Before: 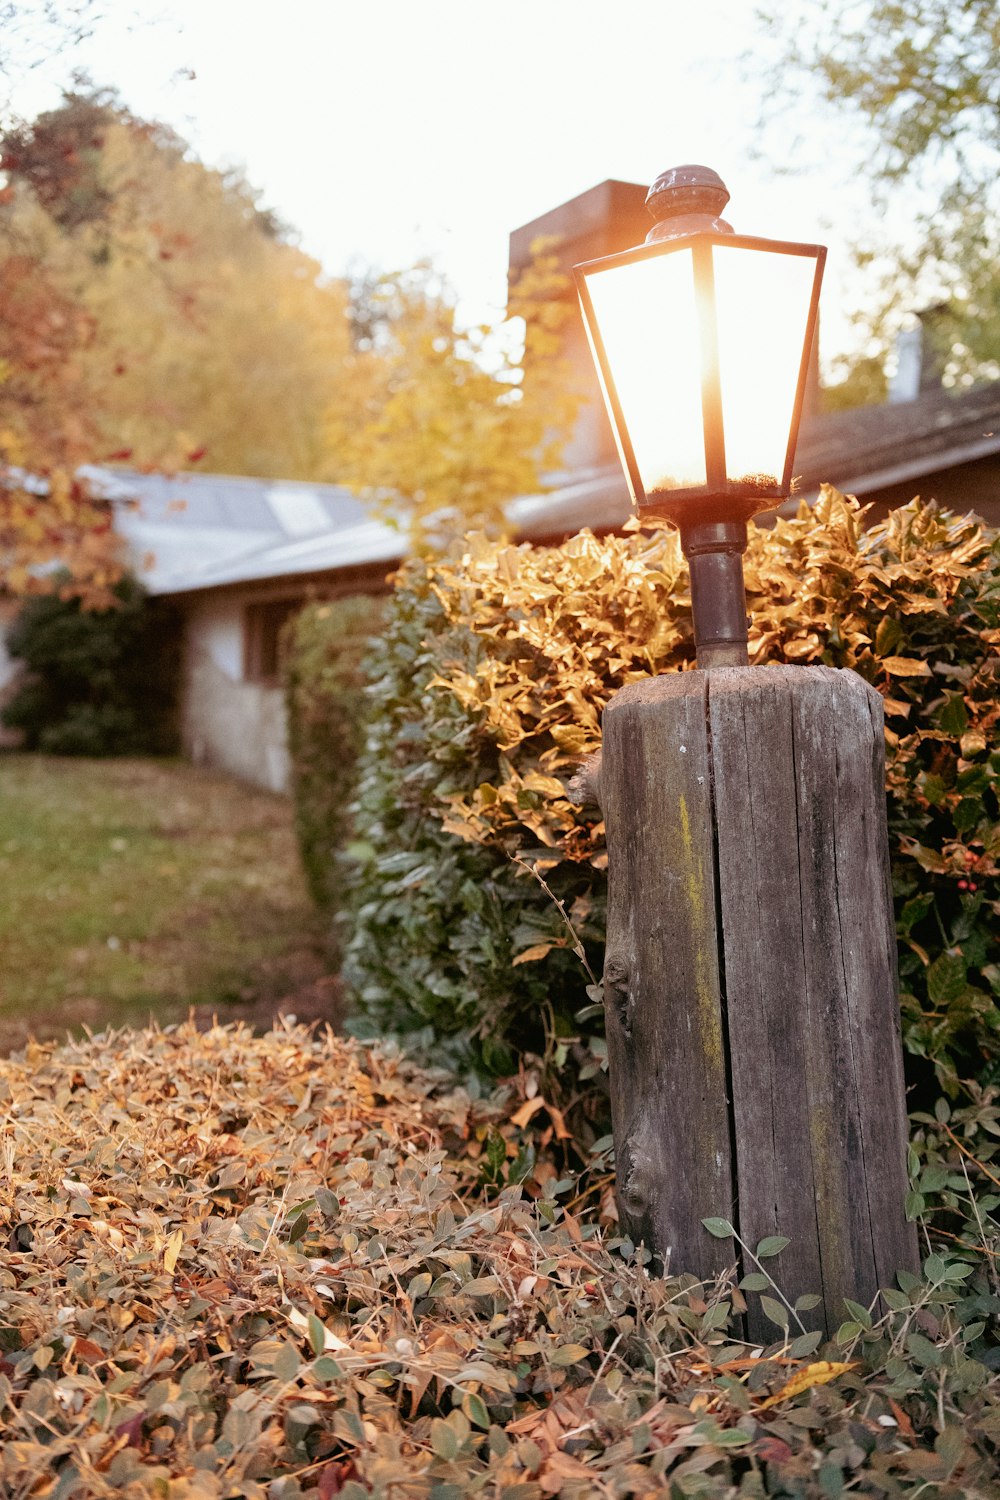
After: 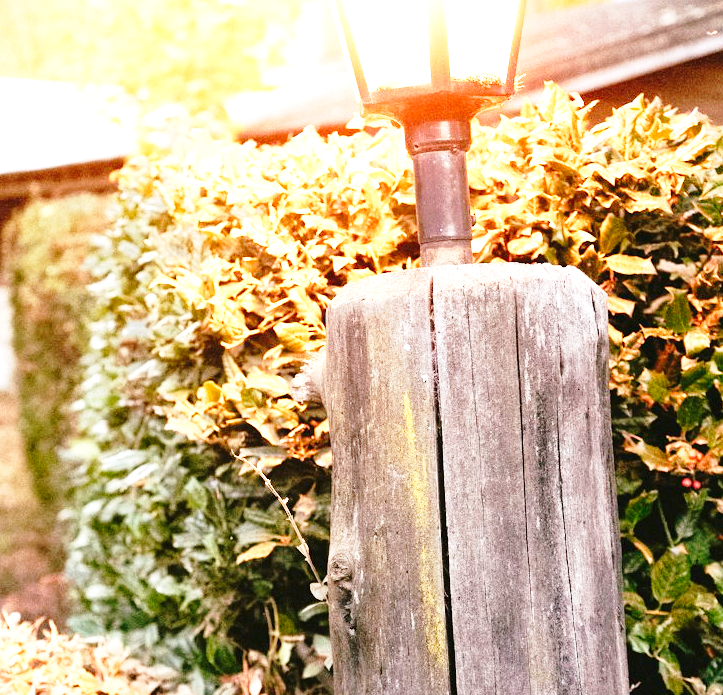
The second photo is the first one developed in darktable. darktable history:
base curve: curves: ch0 [(0, 0) (0.028, 0.03) (0.121, 0.232) (0.46, 0.748) (0.859, 0.968) (1, 1)], preserve colors none
exposure: black level correction 0, exposure 1.462 EV, compensate highlight preservation false
crop and rotate: left 27.653%, top 26.822%, bottom 26.817%
